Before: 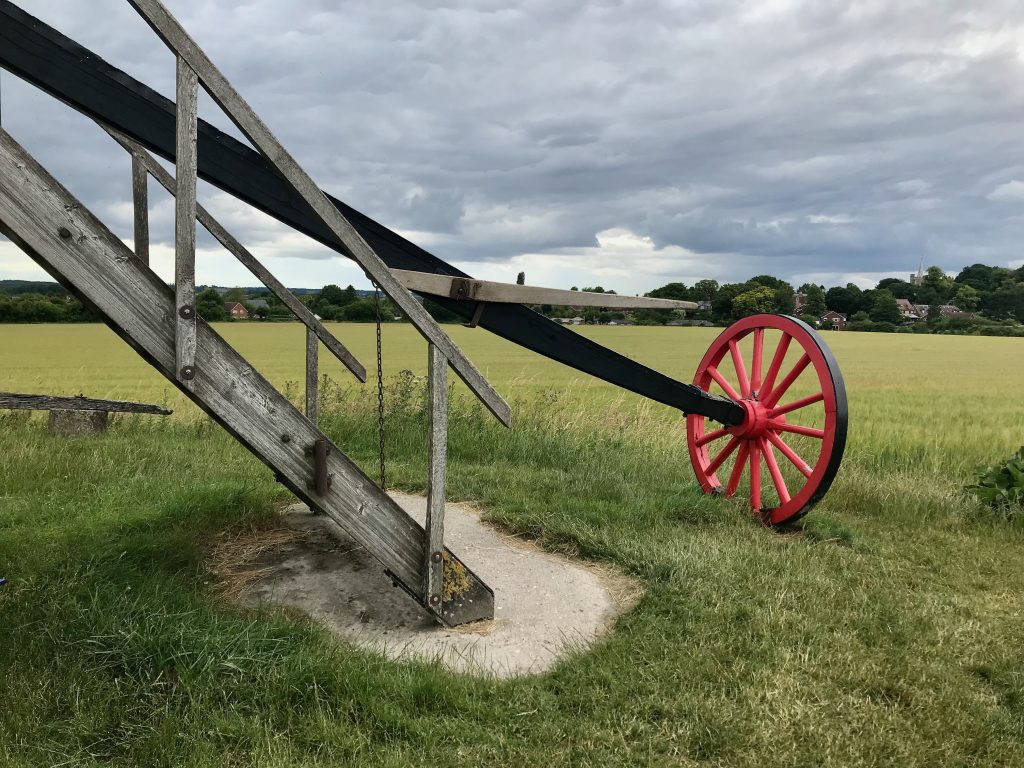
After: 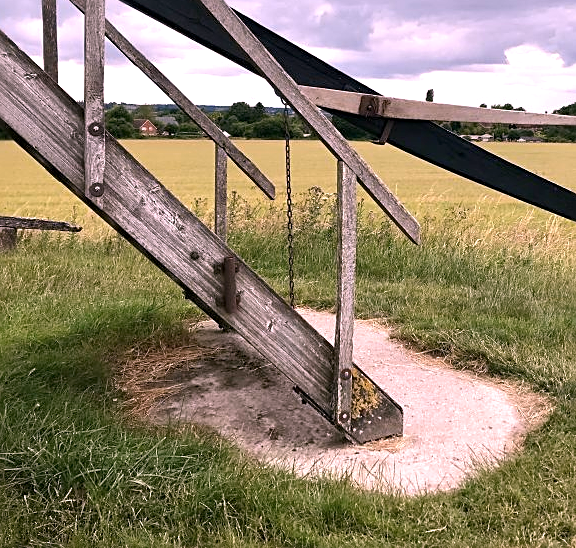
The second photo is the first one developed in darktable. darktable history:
exposure: black level correction 0.001, exposure 0.5 EV, compensate exposure bias true, compensate highlight preservation false
crop: left 8.966%, top 23.852%, right 34.699%, bottom 4.703%
white balance: red 1.188, blue 1.11
sharpen: on, module defaults
